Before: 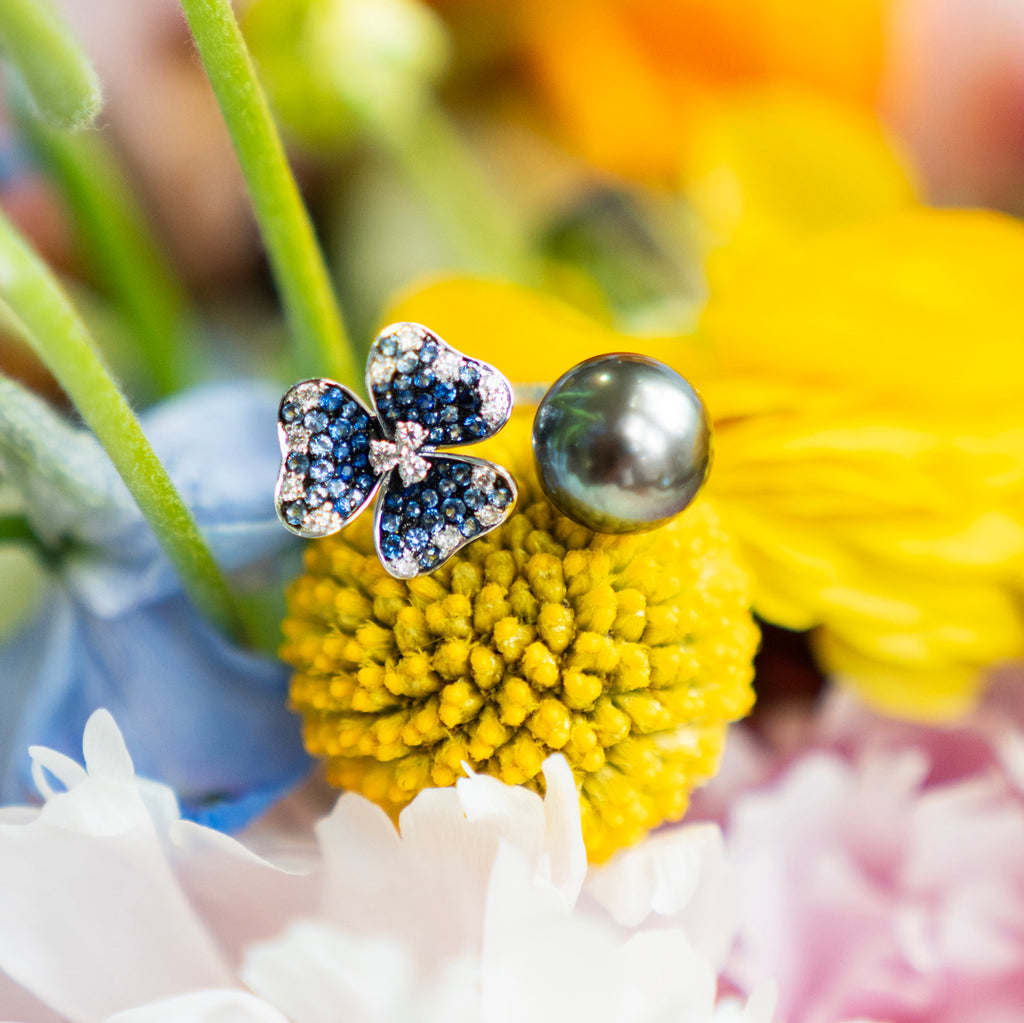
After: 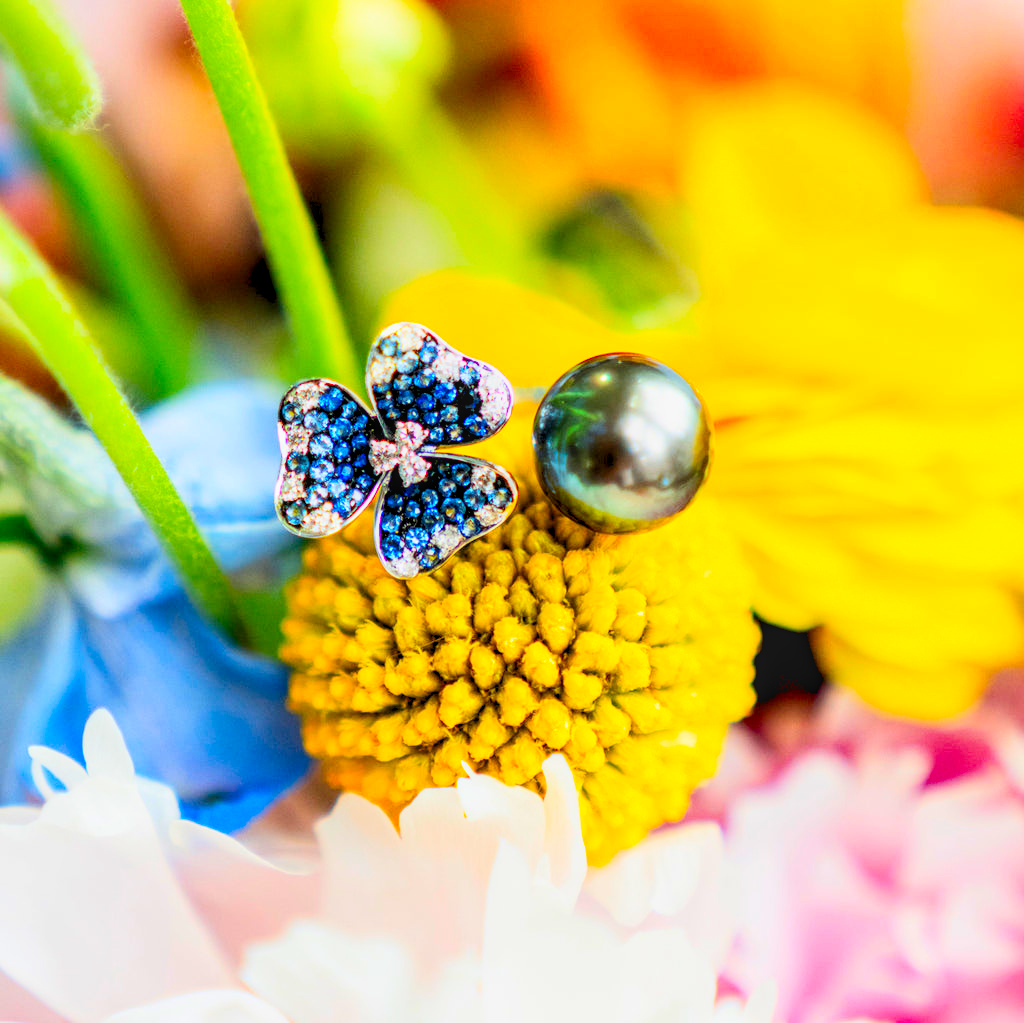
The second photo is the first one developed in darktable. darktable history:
rgb levels: preserve colors sum RGB, levels [[0.038, 0.433, 0.934], [0, 0.5, 1], [0, 0.5, 1]]
contrast brightness saturation: contrast 0.26, brightness 0.02, saturation 0.87
local contrast: on, module defaults
